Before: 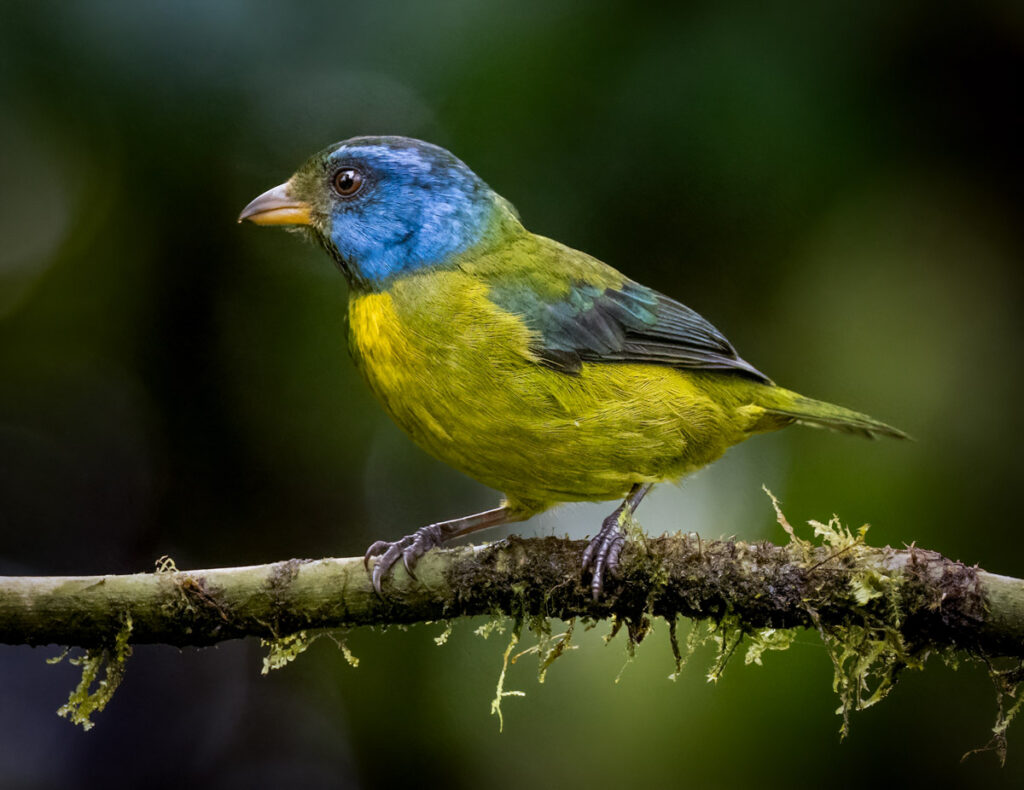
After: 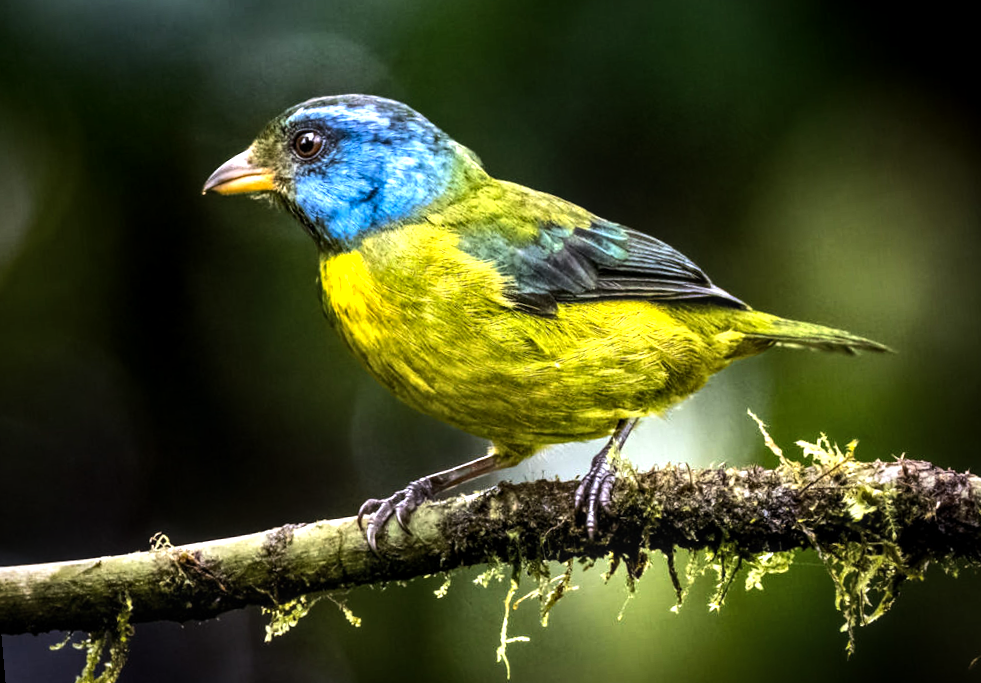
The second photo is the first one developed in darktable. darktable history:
rotate and perspective: rotation -5°, crop left 0.05, crop right 0.952, crop top 0.11, crop bottom 0.89
tone equalizer: -8 EV -1.08 EV, -7 EV -1.01 EV, -6 EV -0.867 EV, -5 EV -0.578 EV, -3 EV 0.578 EV, -2 EV 0.867 EV, -1 EV 1.01 EV, +0 EV 1.08 EV, edges refinement/feathering 500, mask exposure compensation -1.57 EV, preserve details no
exposure: black level correction 0, exposure 0.5 EV, compensate exposure bias true, compensate highlight preservation false
local contrast: on, module defaults
